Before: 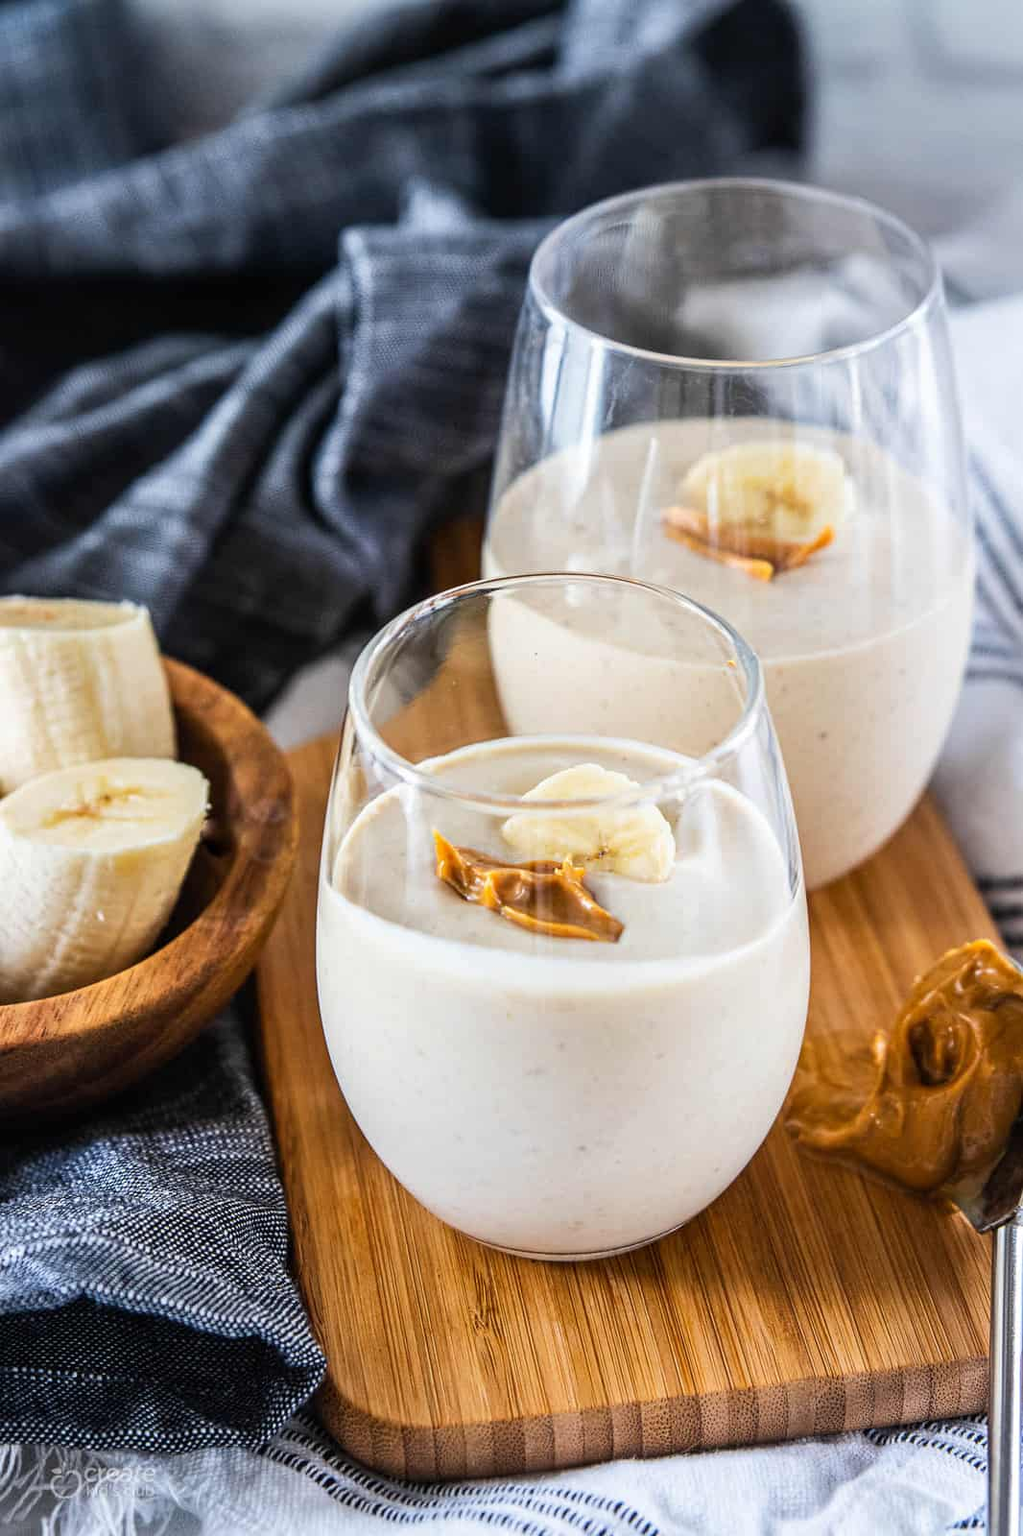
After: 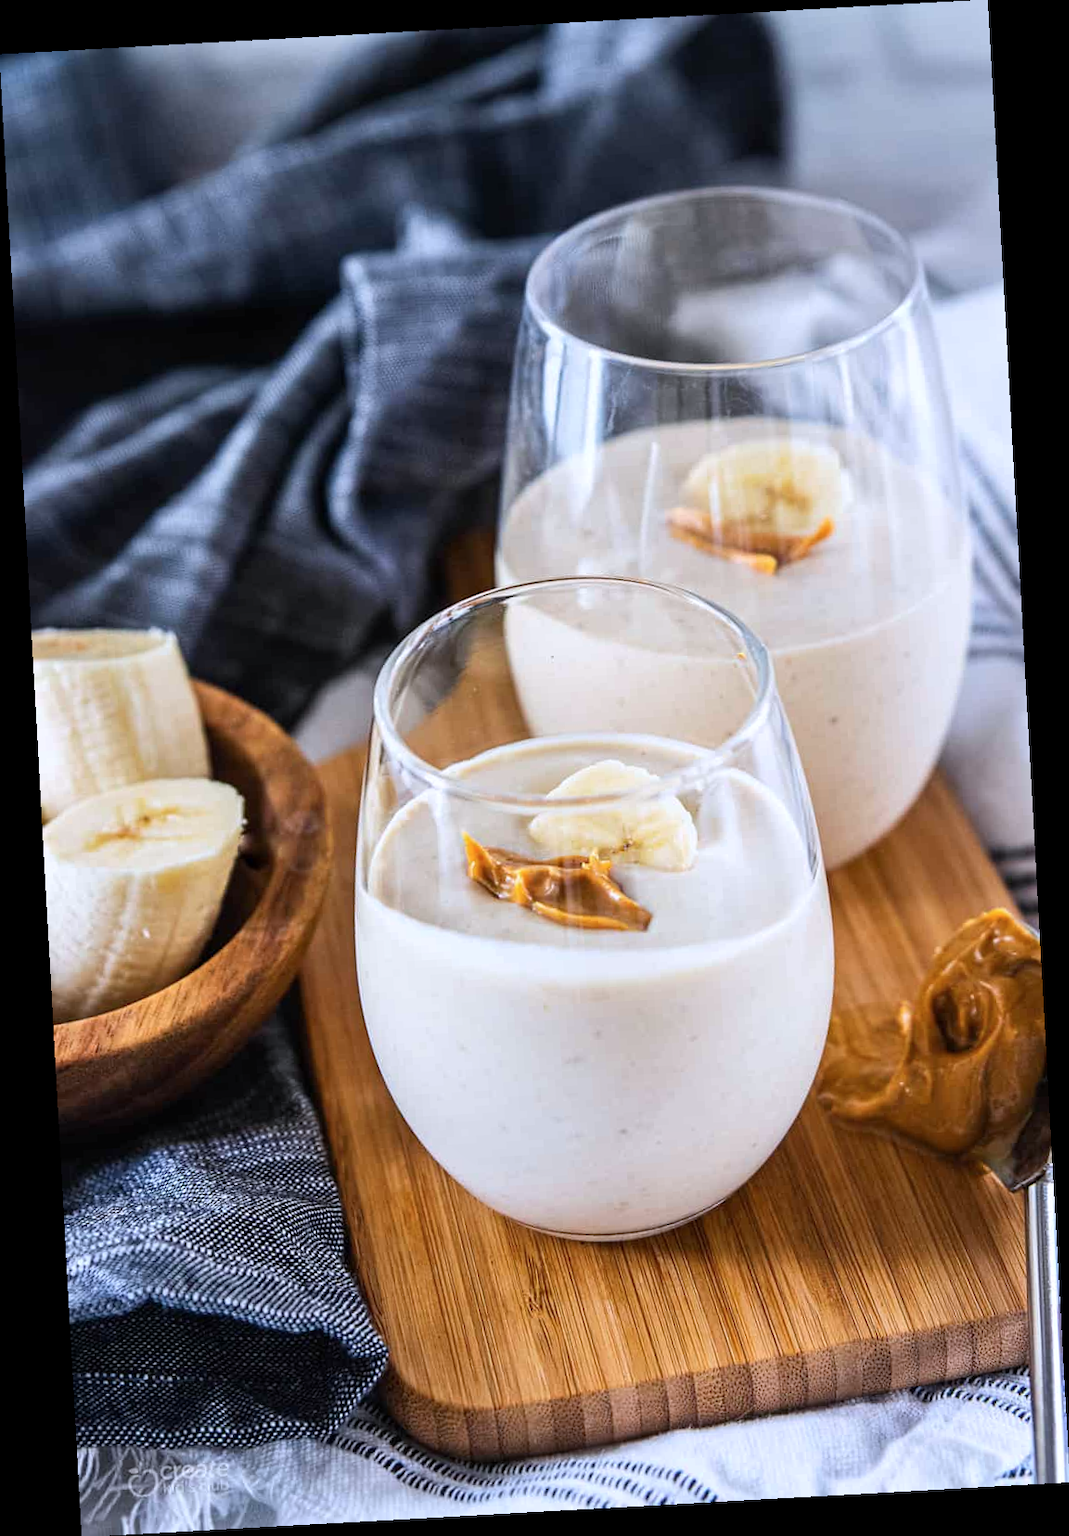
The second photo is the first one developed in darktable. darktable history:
tone equalizer: on, module defaults
color calibration: illuminant as shot in camera, x 0.358, y 0.373, temperature 4628.91 K
rotate and perspective: rotation -3.18°, automatic cropping off
